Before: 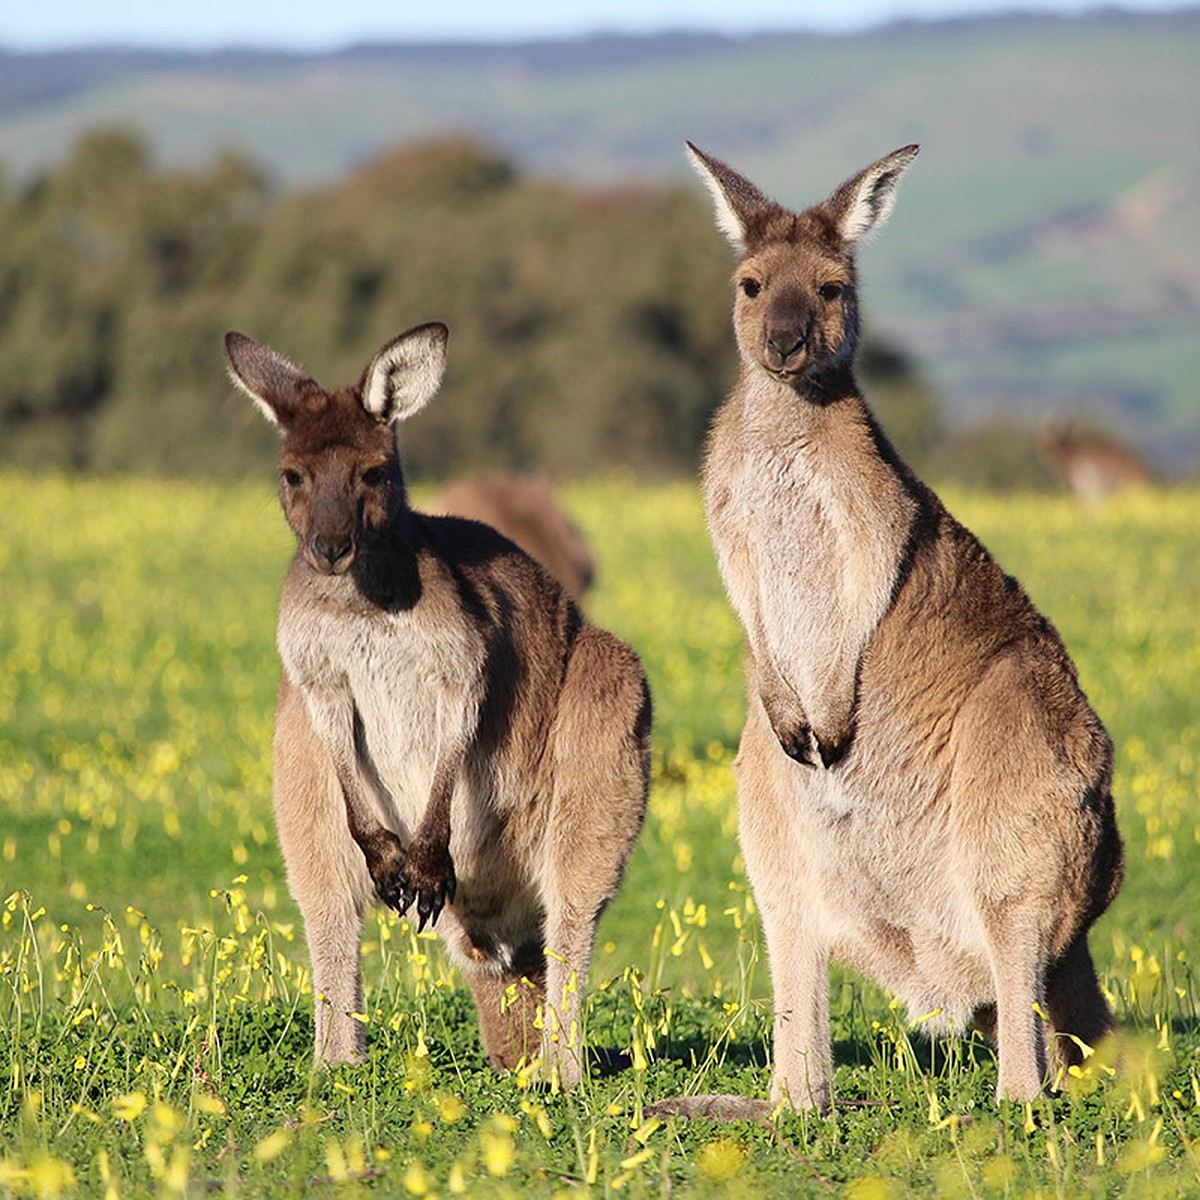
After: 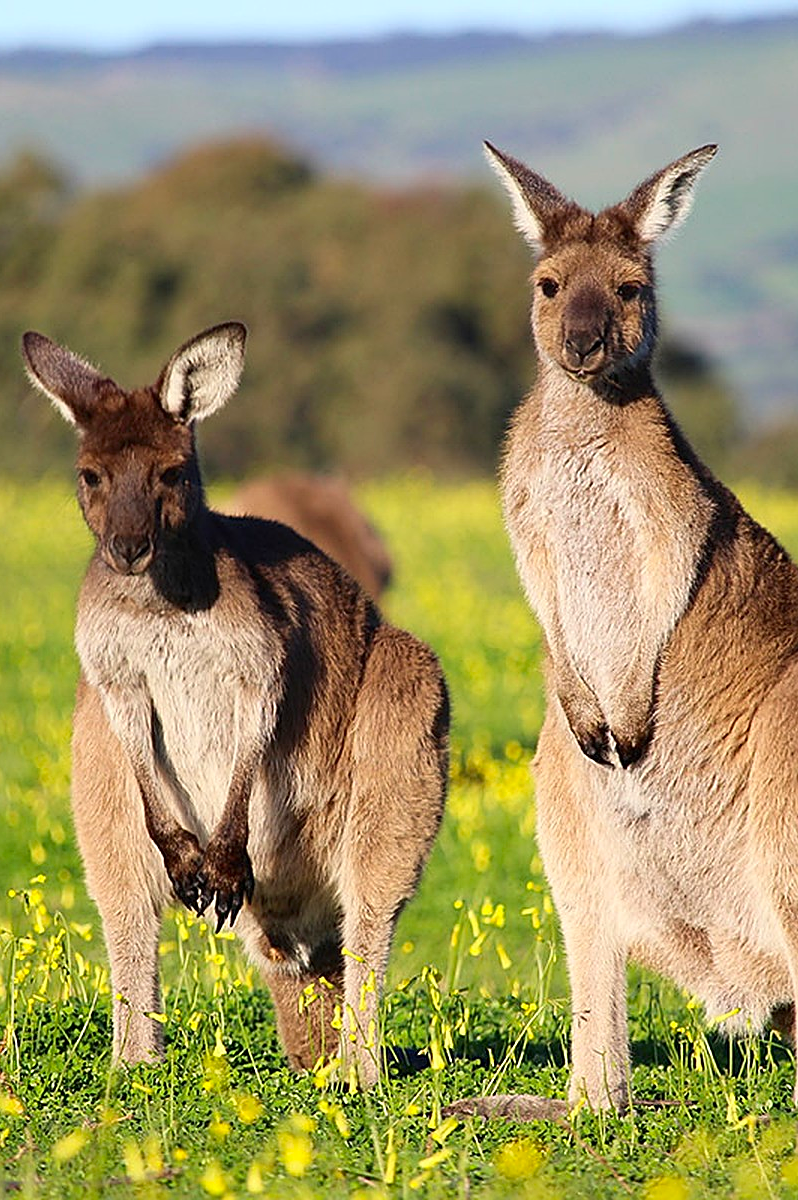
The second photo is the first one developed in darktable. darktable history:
sharpen: on, module defaults
contrast brightness saturation: contrast 0.09, saturation 0.28
crop: left 16.899%, right 16.556%
